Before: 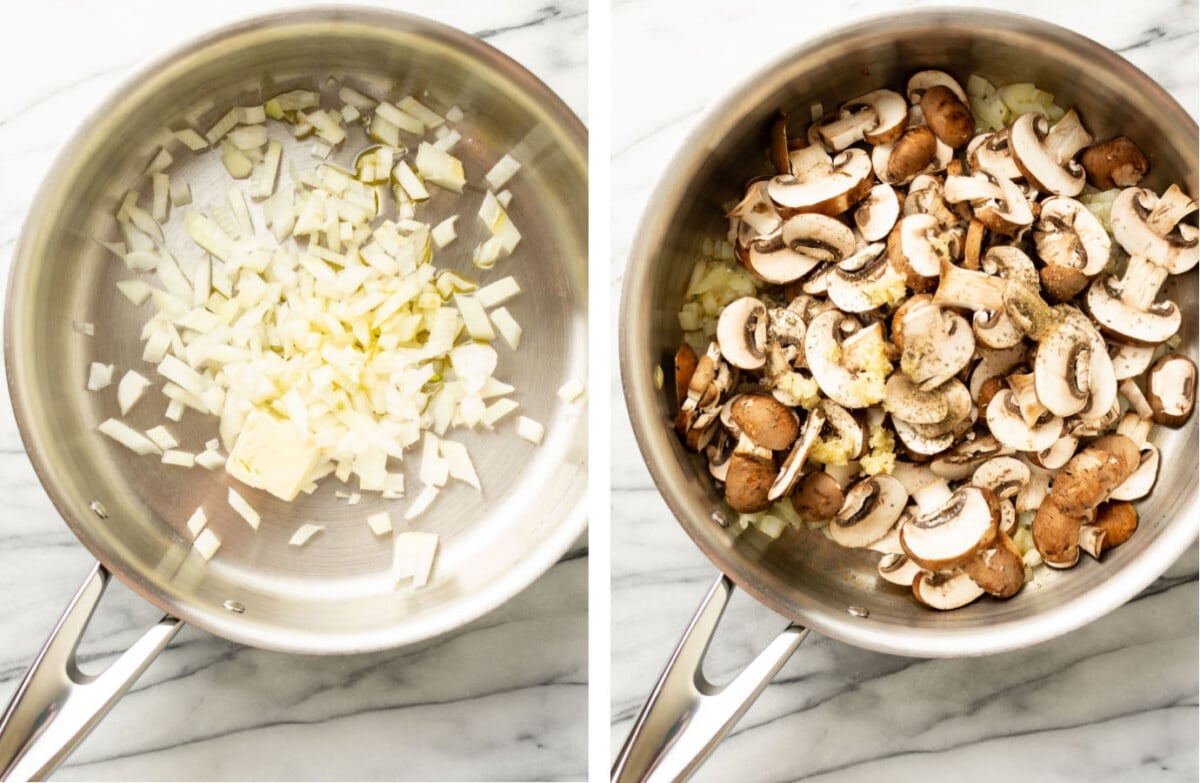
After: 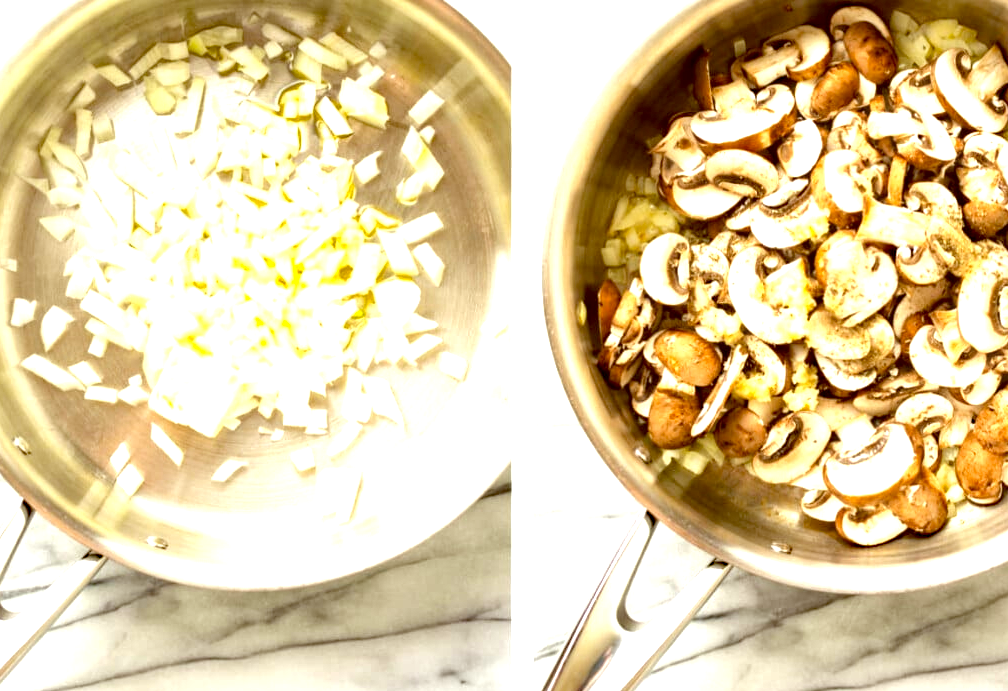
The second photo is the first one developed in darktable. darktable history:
crop: left 6.446%, top 8.188%, right 9.538%, bottom 3.548%
color balance: lift [1.001, 1.007, 1, 0.993], gamma [1.023, 1.026, 1.01, 0.974], gain [0.964, 1.059, 1.073, 0.927]
local contrast: highlights 100%, shadows 100%, detail 120%, midtone range 0.2
white balance: red 0.984, blue 1.059
tone equalizer: on, module defaults
exposure: black level correction 0.001, exposure 1.05 EV, compensate exposure bias true, compensate highlight preservation false
haze removal: strength 0.29, distance 0.25, compatibility mode true, adaptive false
